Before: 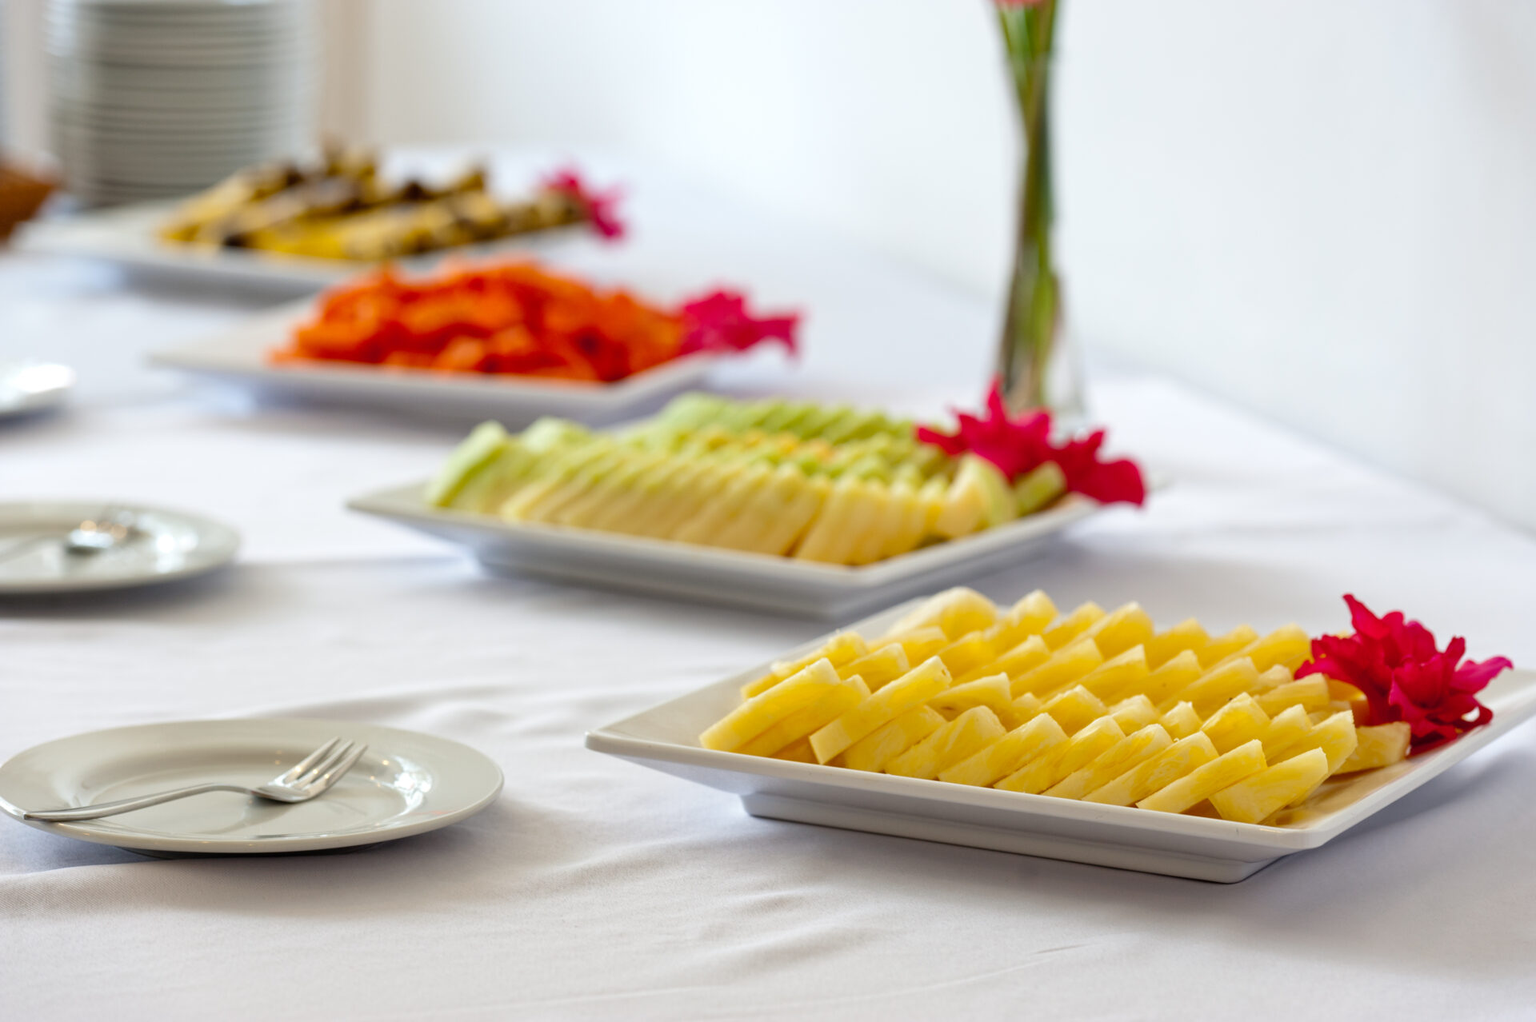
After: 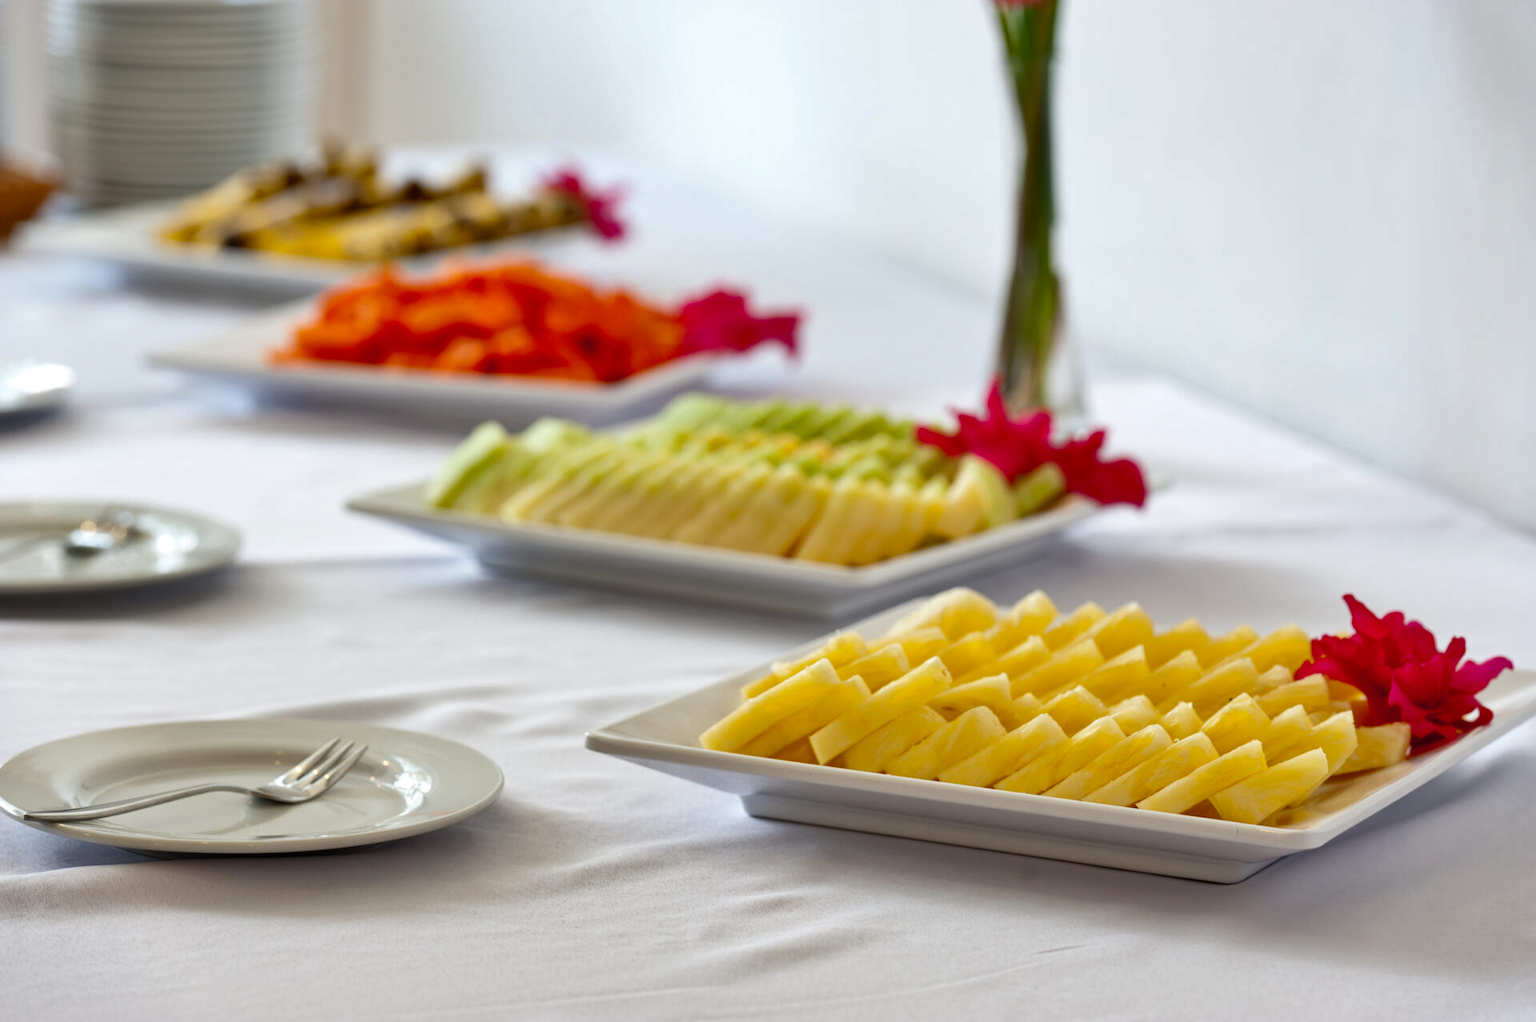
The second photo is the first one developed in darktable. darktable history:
shadows and highlights: highlights color adjustment 46.62%, soften with gaussian
